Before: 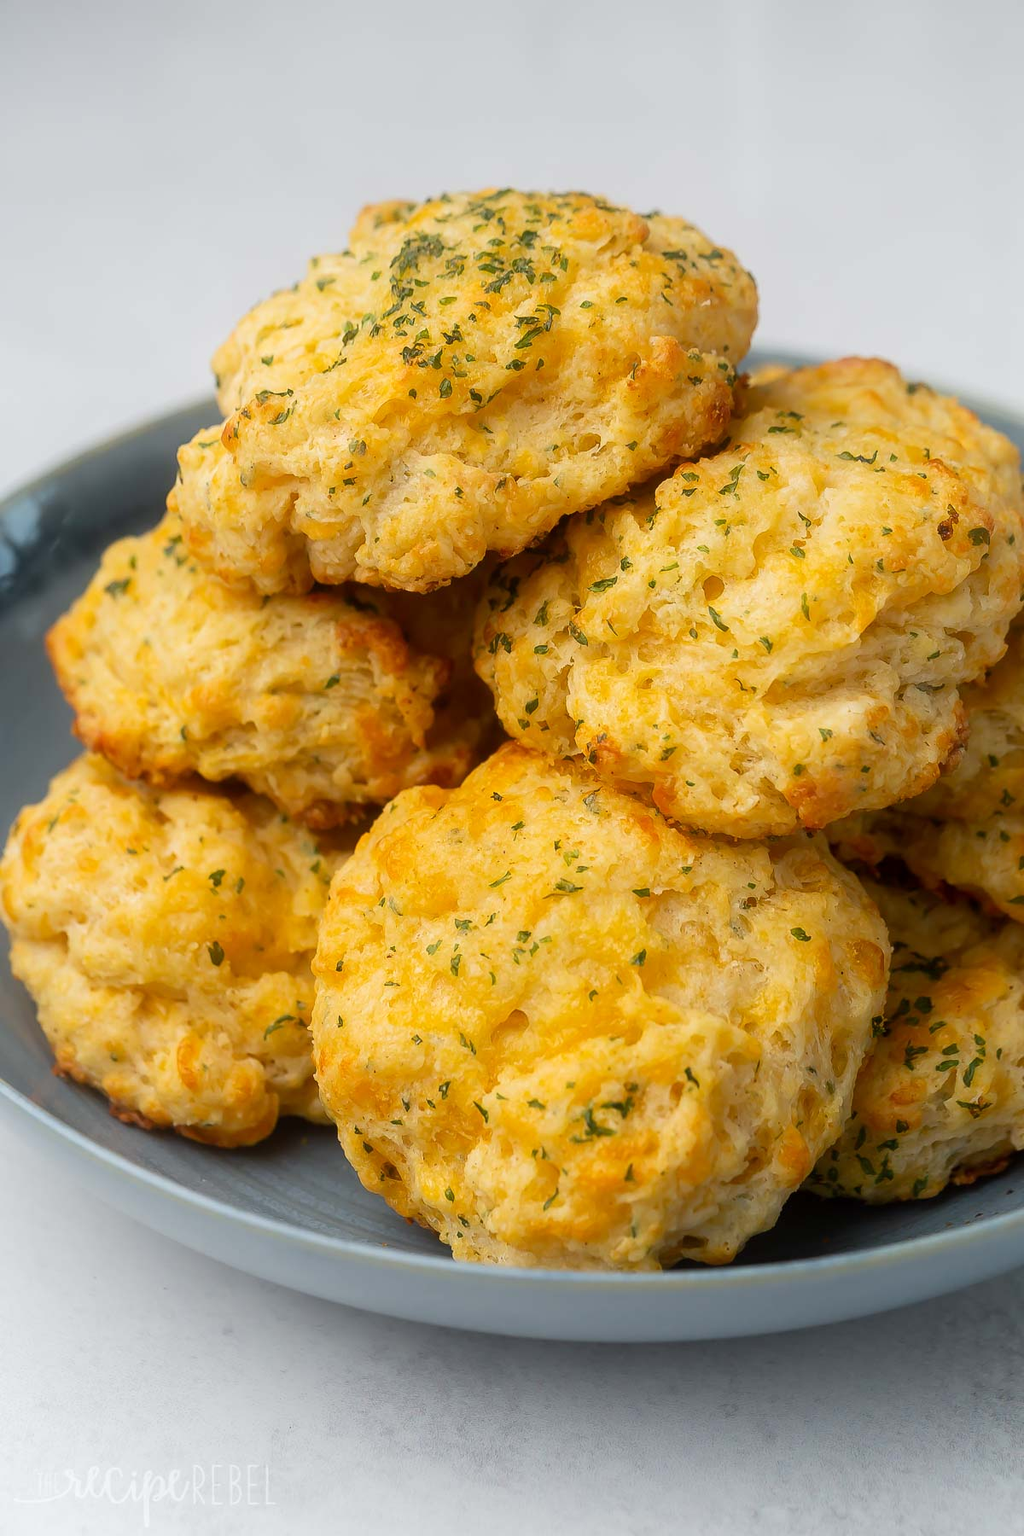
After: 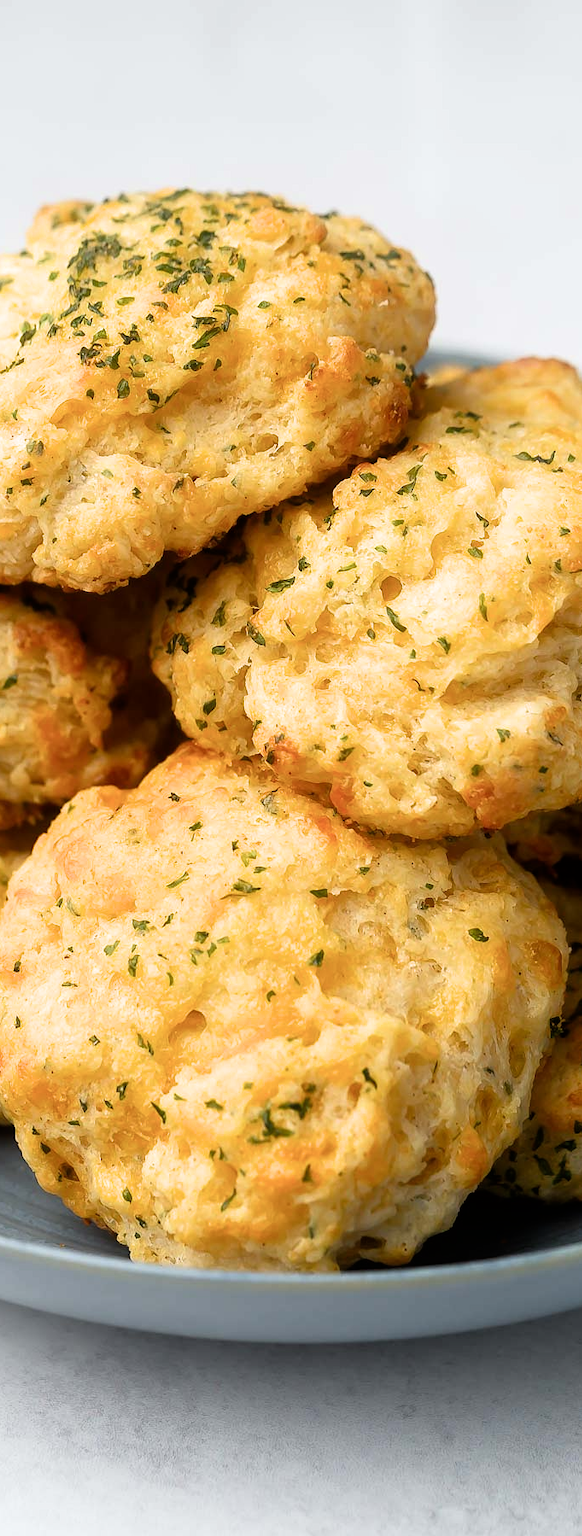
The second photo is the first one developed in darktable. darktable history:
filmic rgb: black relative exposure -8.03 EV, white relative exposure 2.34 EV, hardness 6.61, color science v6 (2022)
crop: left 31.515%, top 0.025%, right 11.585%
